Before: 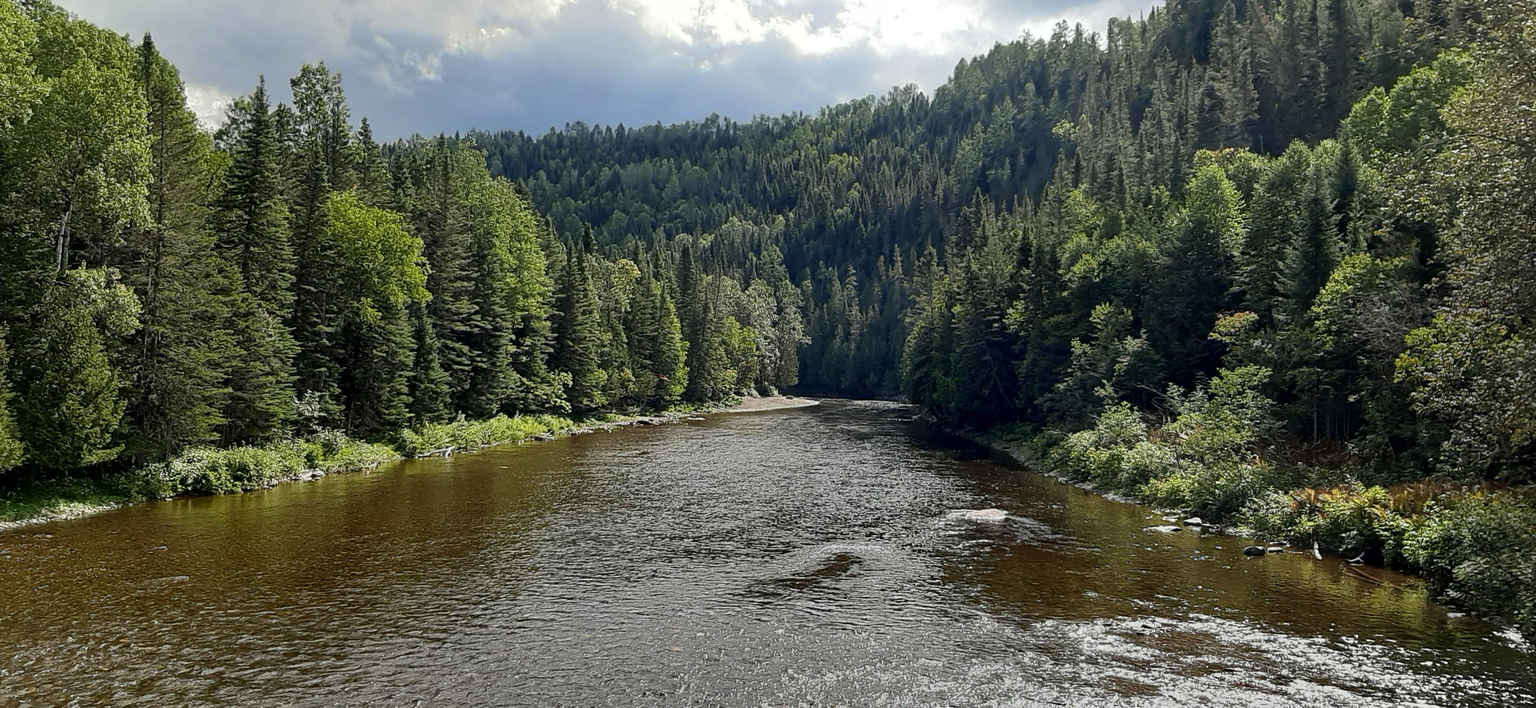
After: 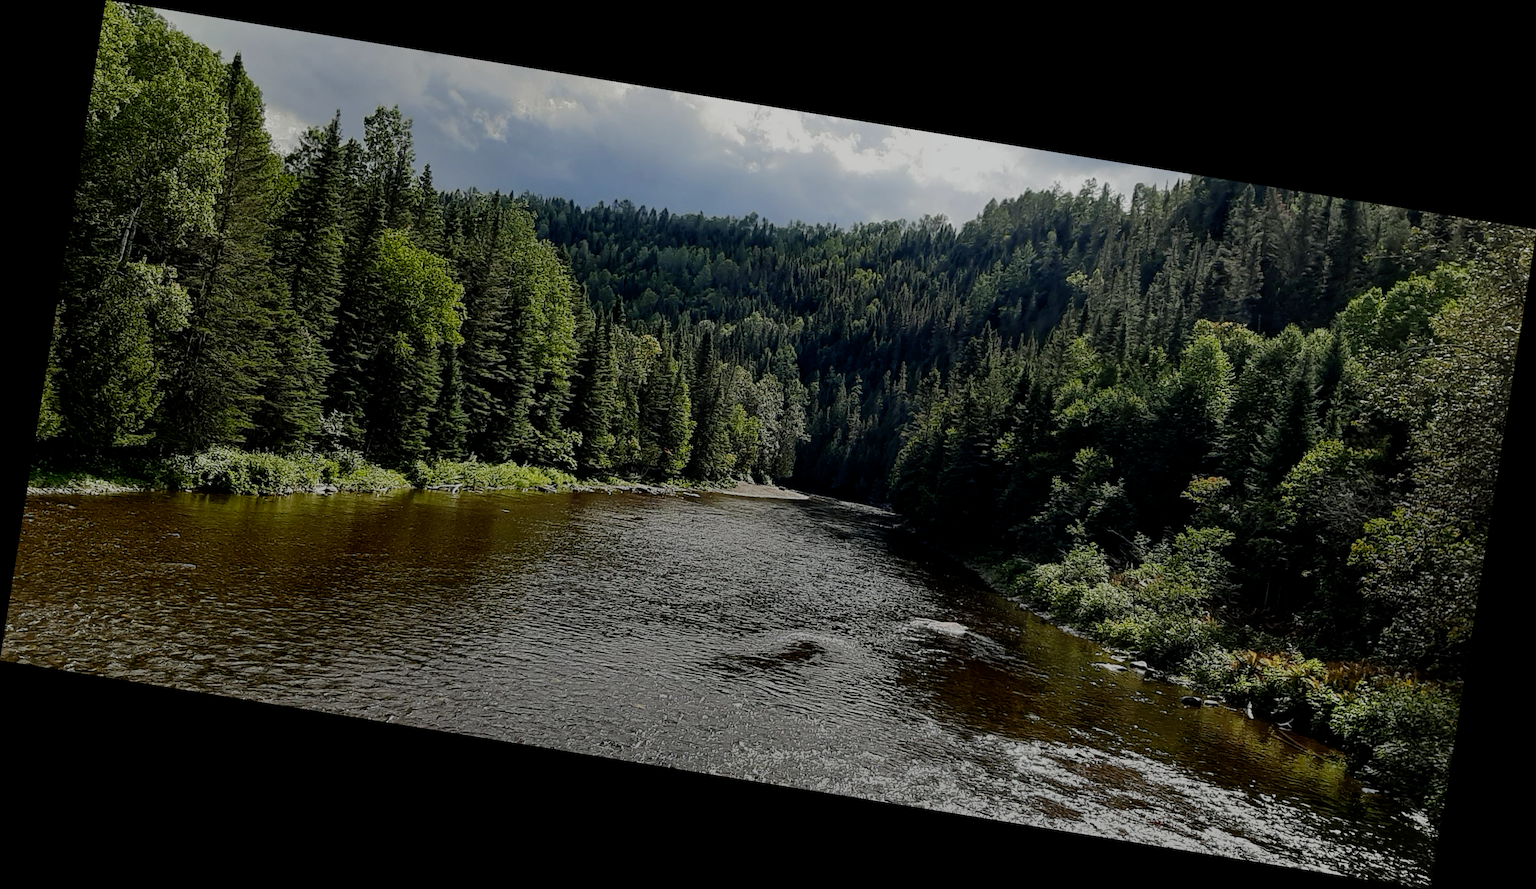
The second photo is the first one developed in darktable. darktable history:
contrast brightness saturation: contrast 0.01, saturation -0.05
filmic rgb: middle gray luminance 29%, black relative exposure -10.3 EV, white relative exposure 5.5 EV, threshold 6 EV, target black luminance 0%, hardness 3.95, latitude 2.04%, contrast 1.132, highlights saturation mix 5%, shadows ↔ highlights balance 15.11%, add noise in highlights 0, preserve chrominance no, color science v3 (2019), use custom middle-gray values true, iterations of high-quality reconstruction 0, contrast in highlights soft, enable highlight reconstruction true
rotate and perspective: rotation 9.12°, automatic cropping off
